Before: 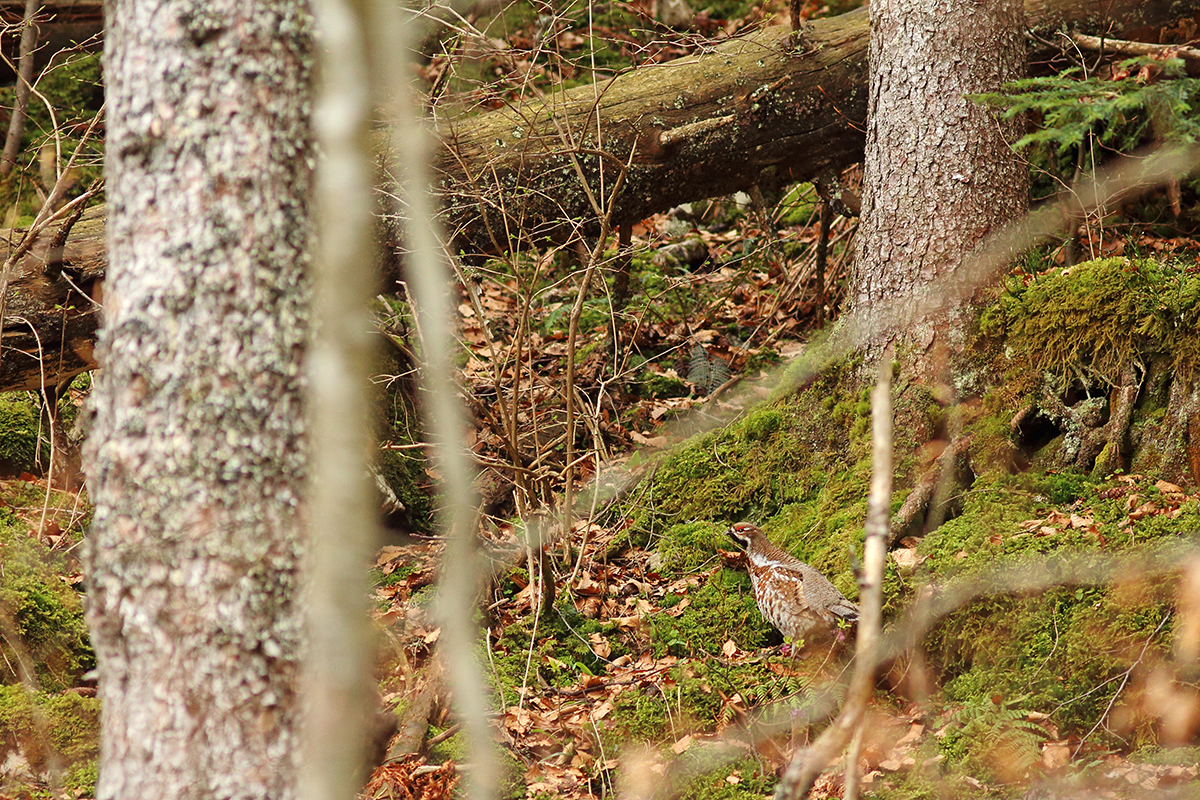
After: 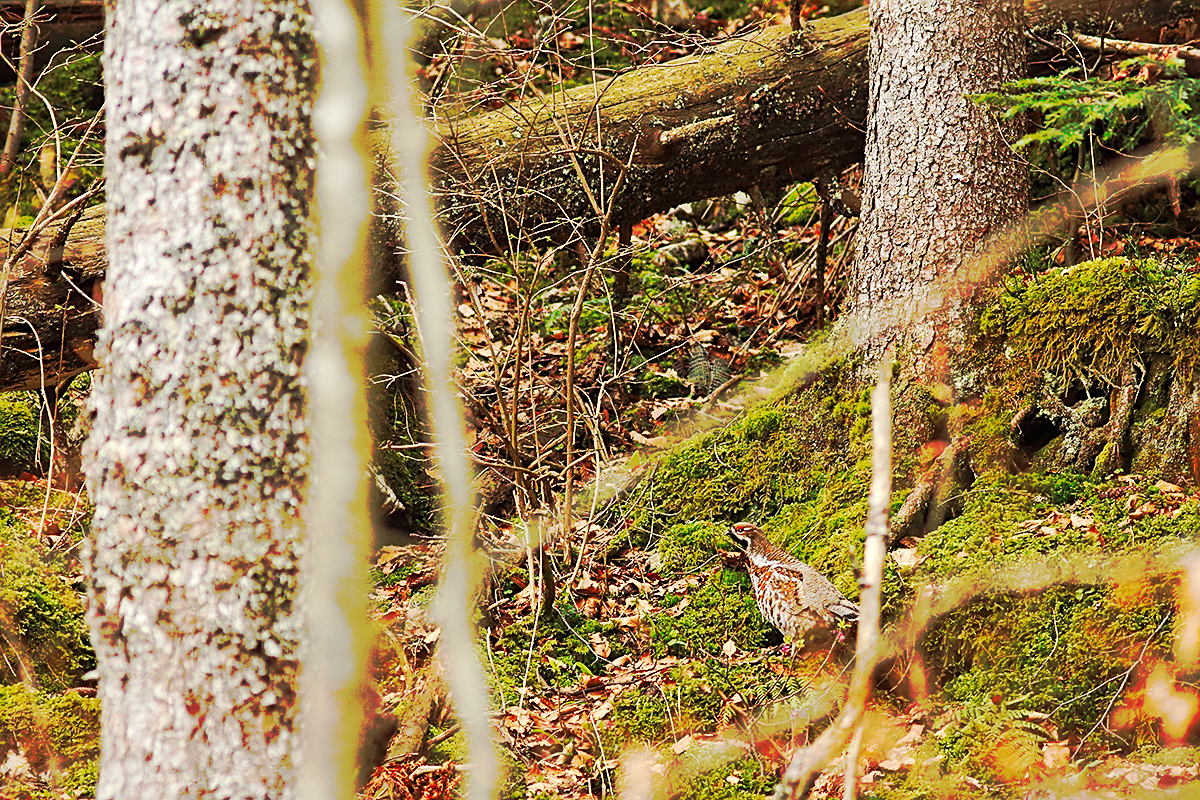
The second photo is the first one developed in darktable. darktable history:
sharpen: amount 0.499
shadows and highlights: low approximation 0.01, soften with gaussian
tone curve: curves: ch0 [(0, 0) (0.003, 0.003) (0.011, 0.01) (0.025, 0.023) (0.044, 0.042) (0.069, 0.065) (0.1, 0.094) (0.136, 0.128) (0.177, 0.167) (0.224, 0.211) (0.277, 0.261) (0.335, 0.316) (0.399, 0.376) (0.468, 0.441) (0.543, 0.685) (0.623, 0.741) (0.709, 0.8) (0.801, 0.863) (0.898, 0.929) (1, 1)], preserve colors none
